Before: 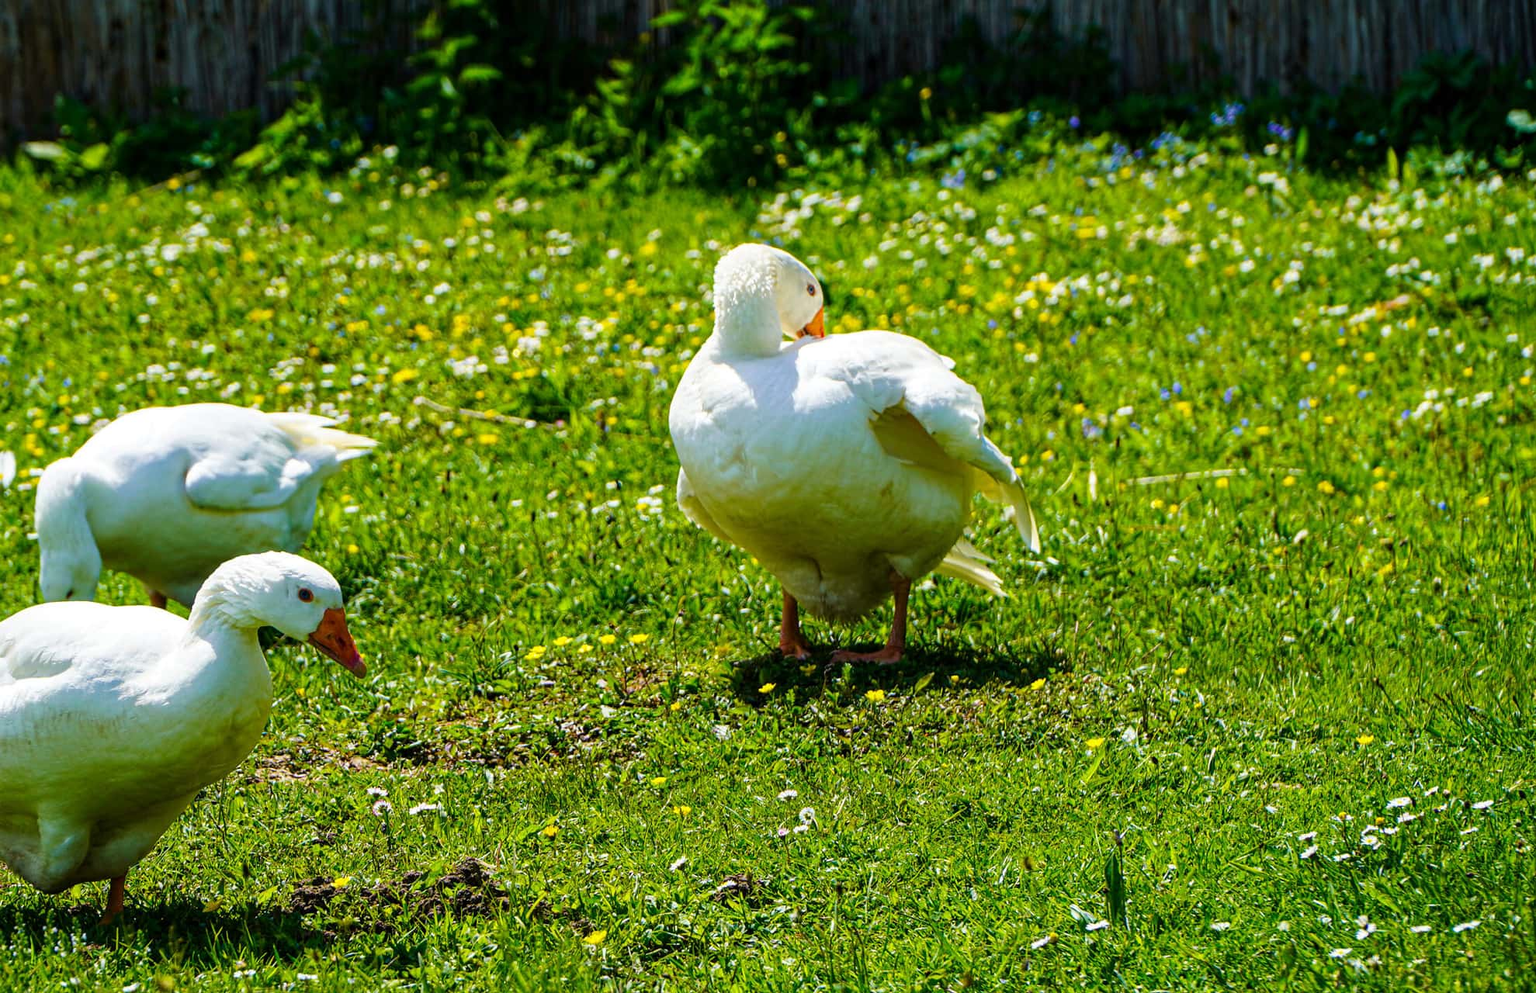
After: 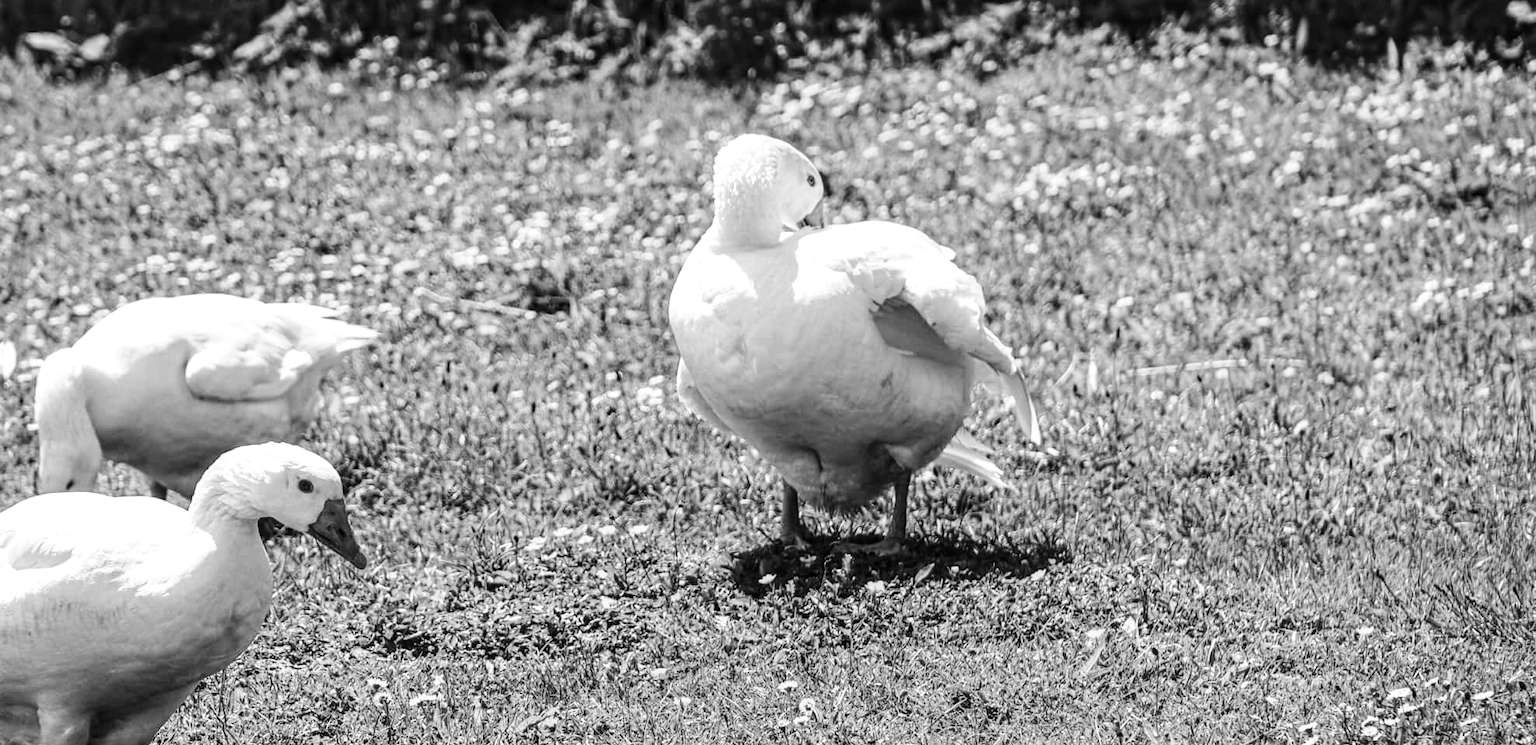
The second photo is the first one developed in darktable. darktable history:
crop: top 11.038%, bottom 13.962%
local contrast: on, module defaults
monochrome: on, module defaults
color balance: mode lift, gamma, gain (sRGB), lift [1.04, 1, 1, 0.97], gamma [1.01, 1, 1, 0.97], gain [0.96, 1, 1, 0.97]
white balance: red 0.871, blue 1.249
base curve: curves: ch0 [(0, 0) (0.032, 0.025) (0.121, 0.166) (0.206, 0.329) (0.605, 0.79) (1, 1)], preserve colors none
exposure: exposure 0.3 EV, compensate highlight preservation false
